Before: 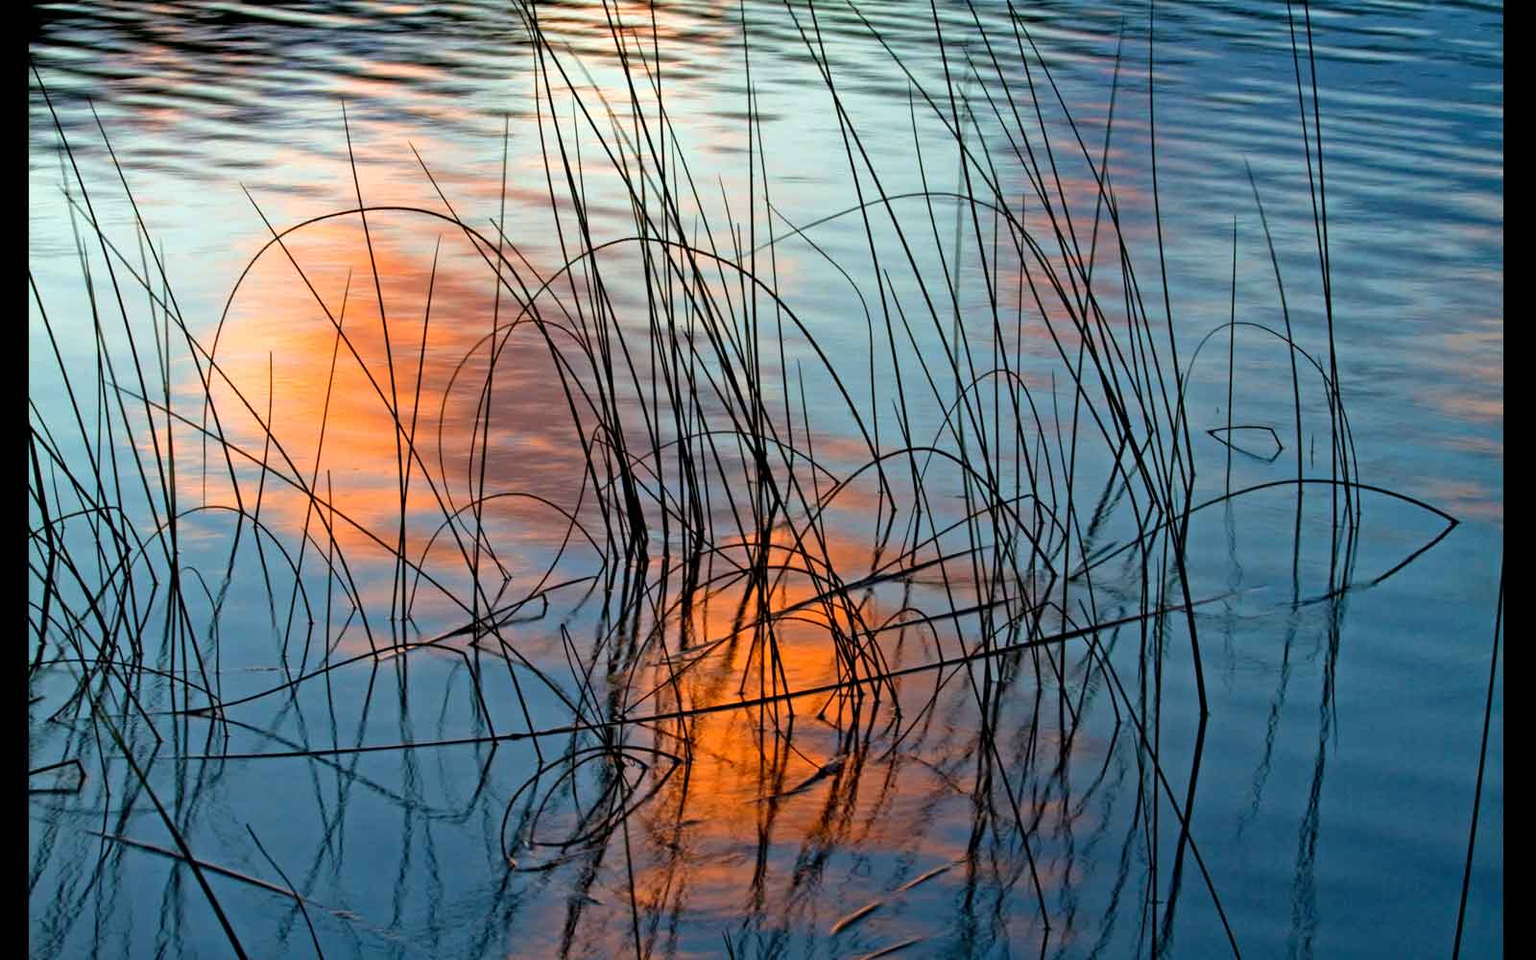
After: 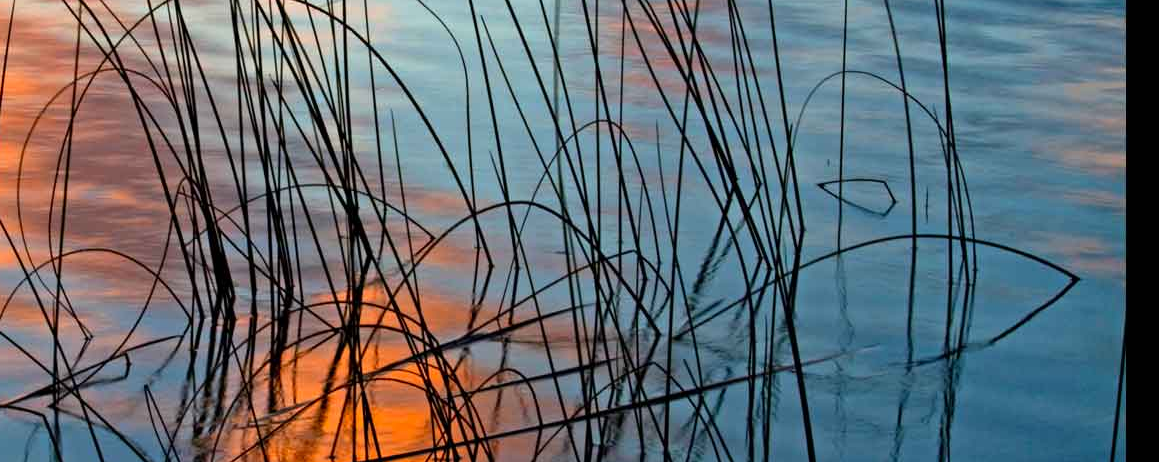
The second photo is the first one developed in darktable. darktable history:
crop and rotate: left 27.529%, top 26.559%, bottom 27.213%
color zones: curves: ch1 [(0, 0.513) (0.143, 0.524) (0.286, 0.511) (0.429, 0.506) (0.571, 0.503) (0.714, 0.503) (0.857, 0.508) (1, 0.513)]
